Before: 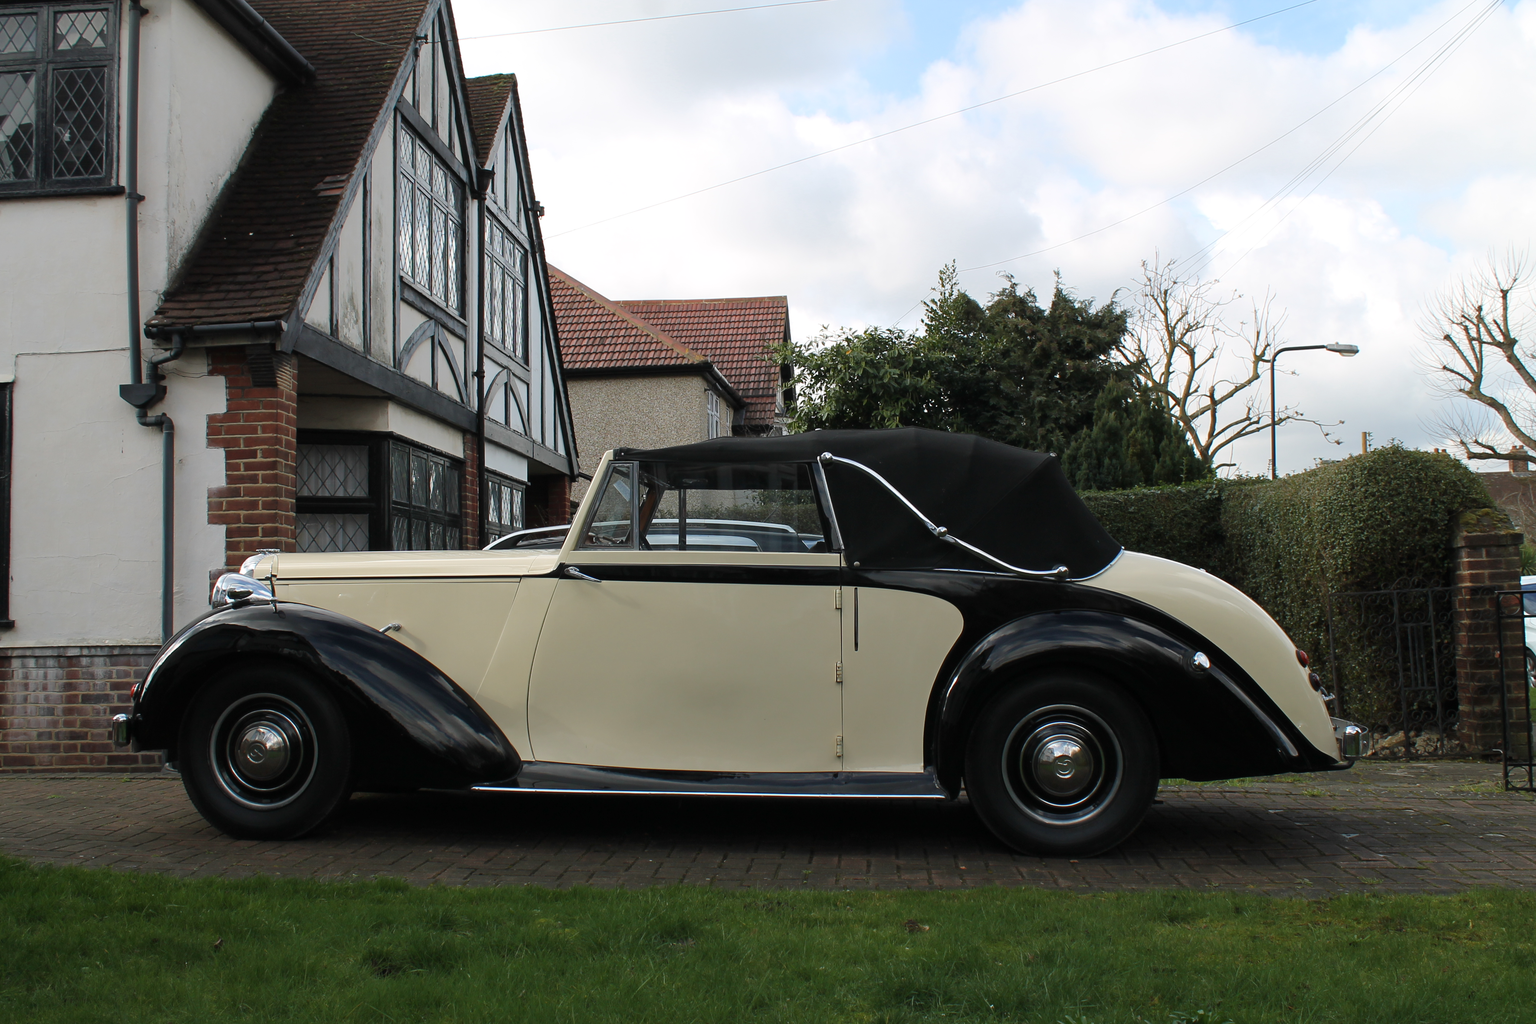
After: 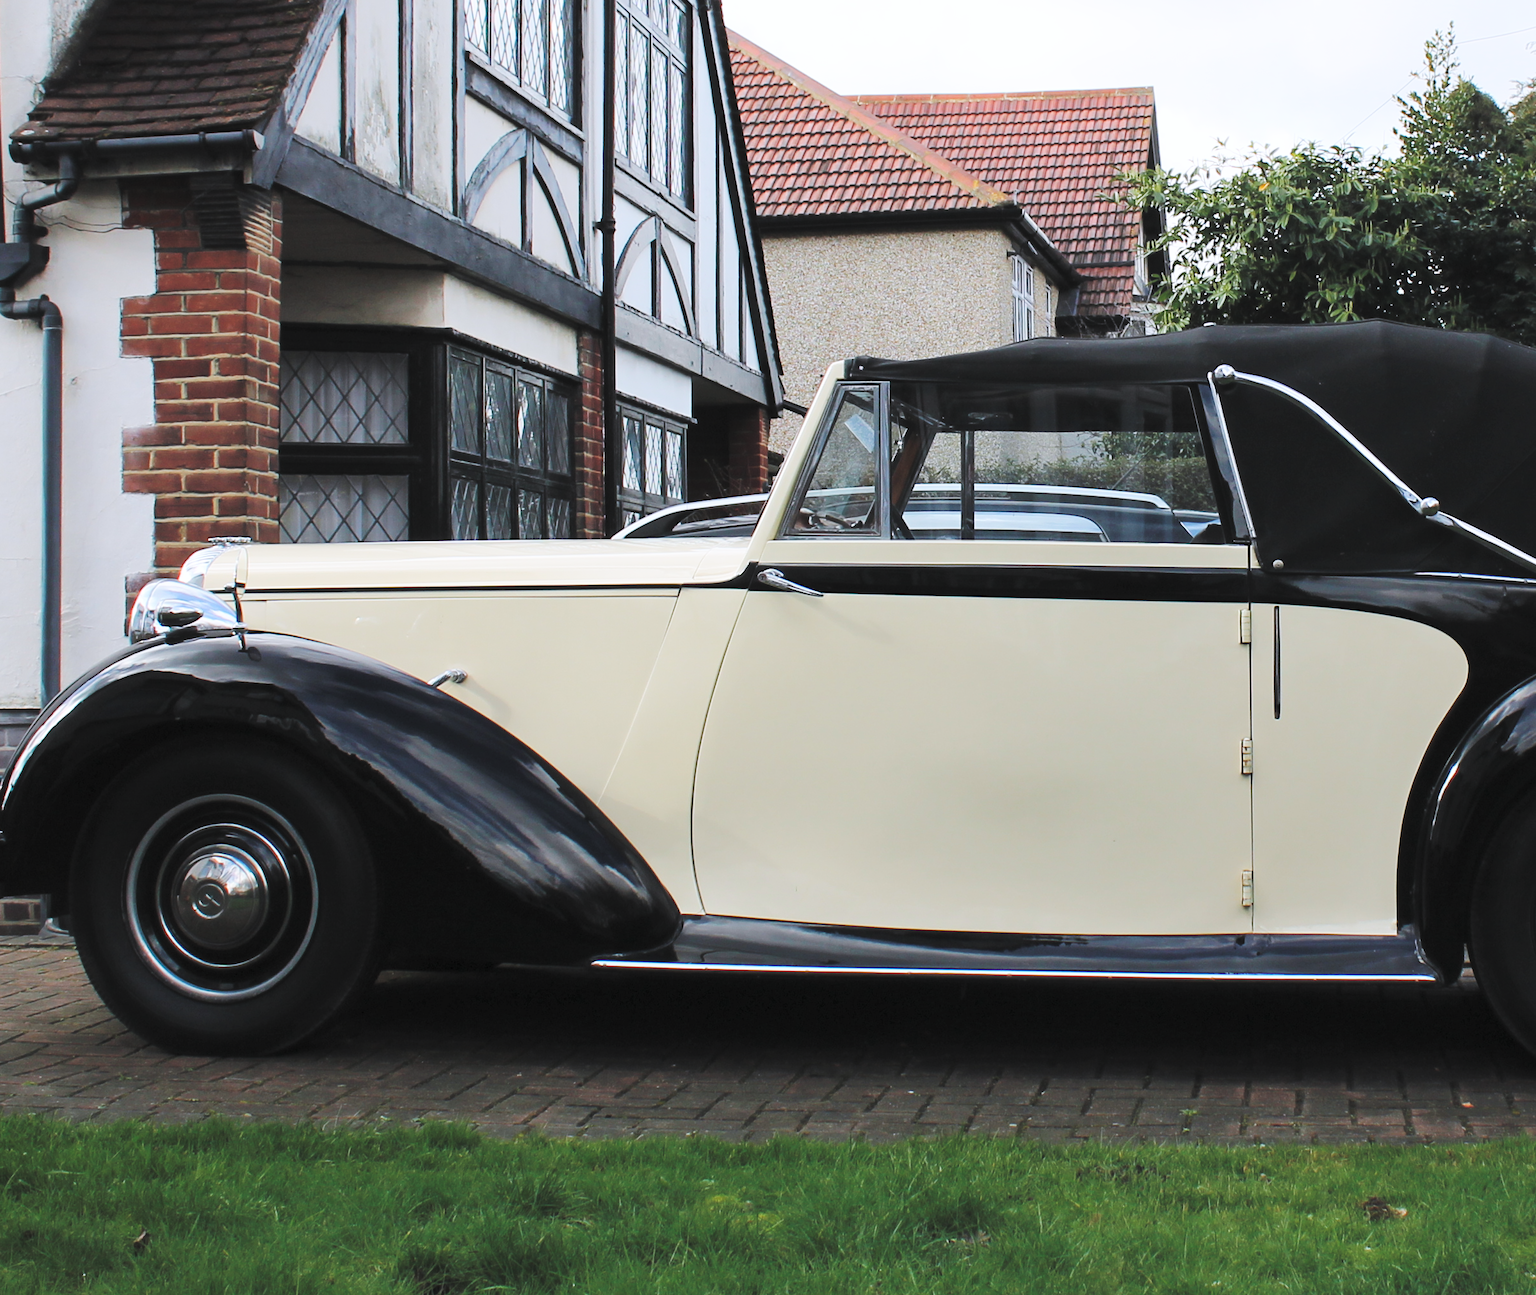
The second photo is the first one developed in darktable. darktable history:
crop: left 9.067%, top 24.168%, right 34.757%, bottom 4.797%
contrast brightness saturation: brightness 0.278
base curve: curves: ch0 [(0, 0) (0.036, 0.025) (0.121, 0.166) (0.206, 0.329) (0.605, 0.79) (1, 1)], preserve colors none
color calibration: illuminant as shot in camera, x 0.358, y 0.373, temperature 4628.91 K
